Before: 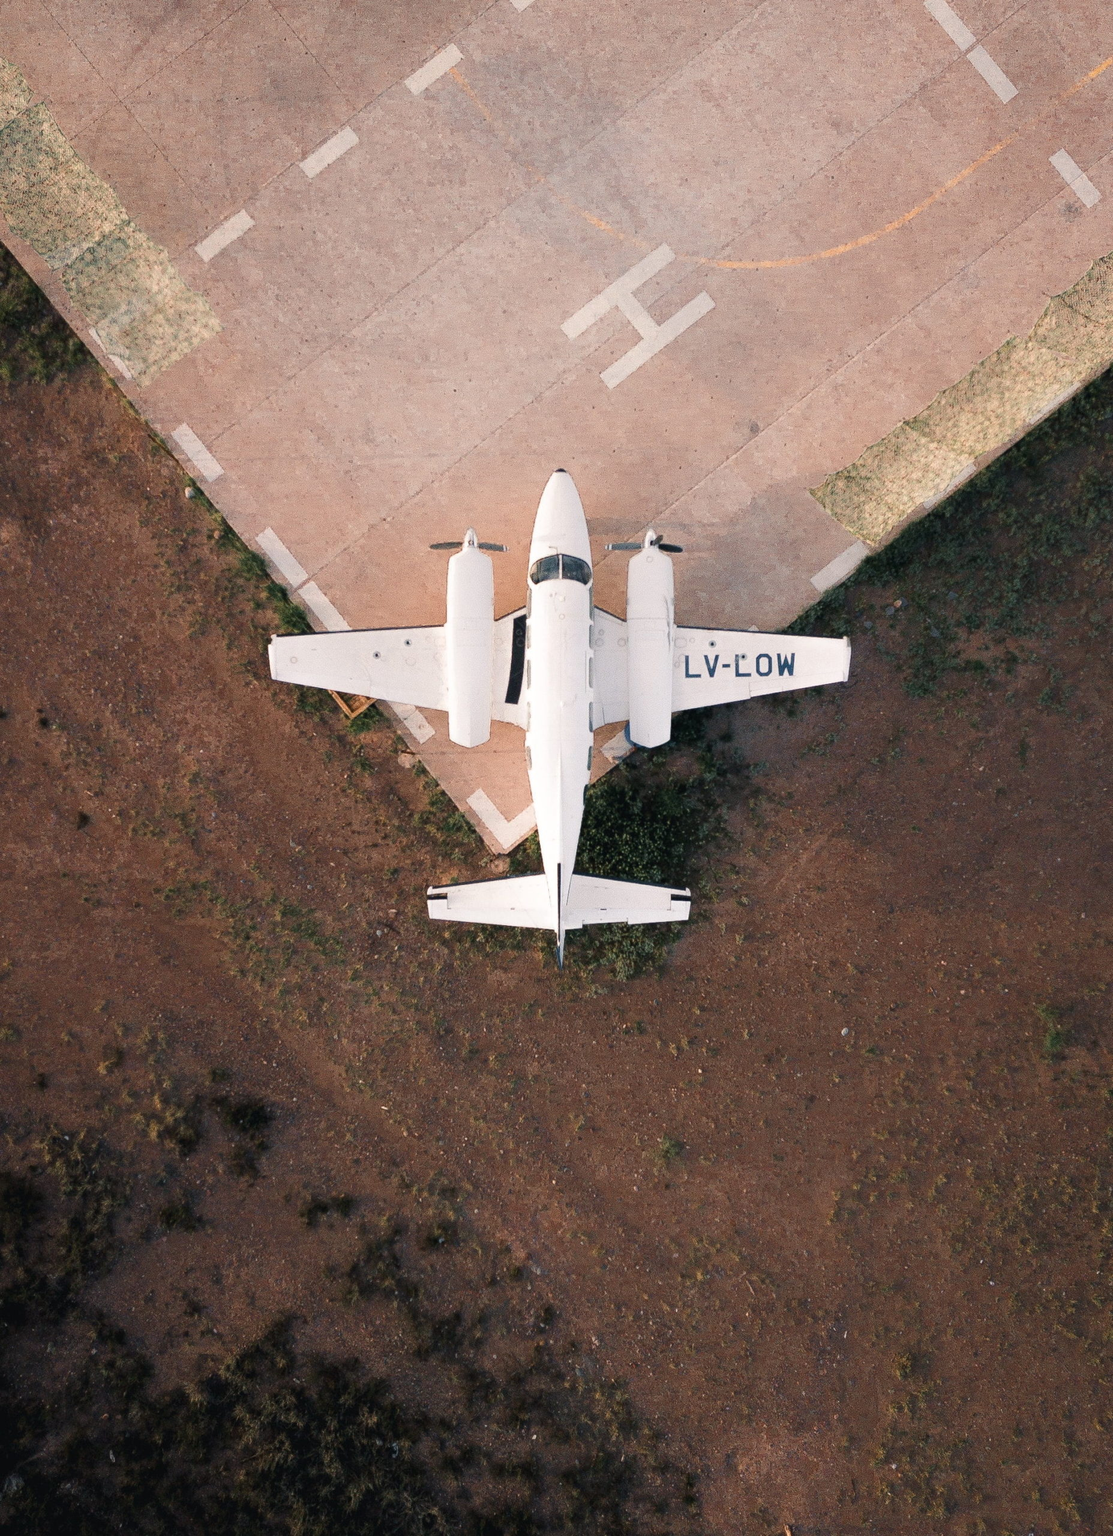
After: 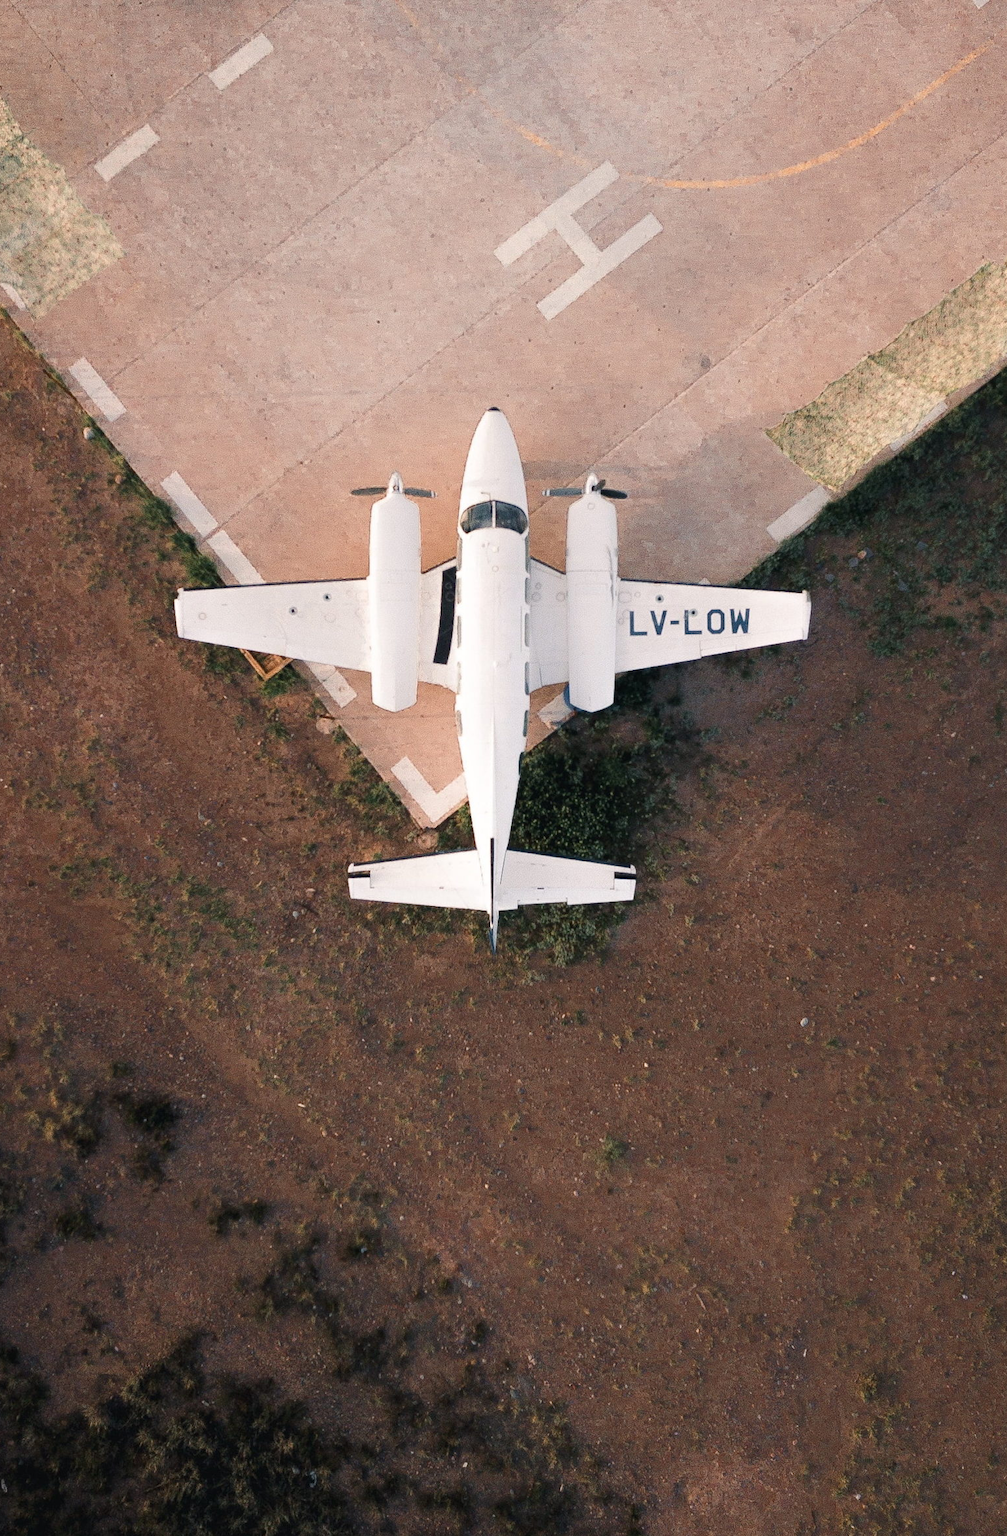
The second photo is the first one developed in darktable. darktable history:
crop: left 9.807%, top 6.259%, right 7.334%, bottom 2.177%
tone equalizer: on, module defaults
